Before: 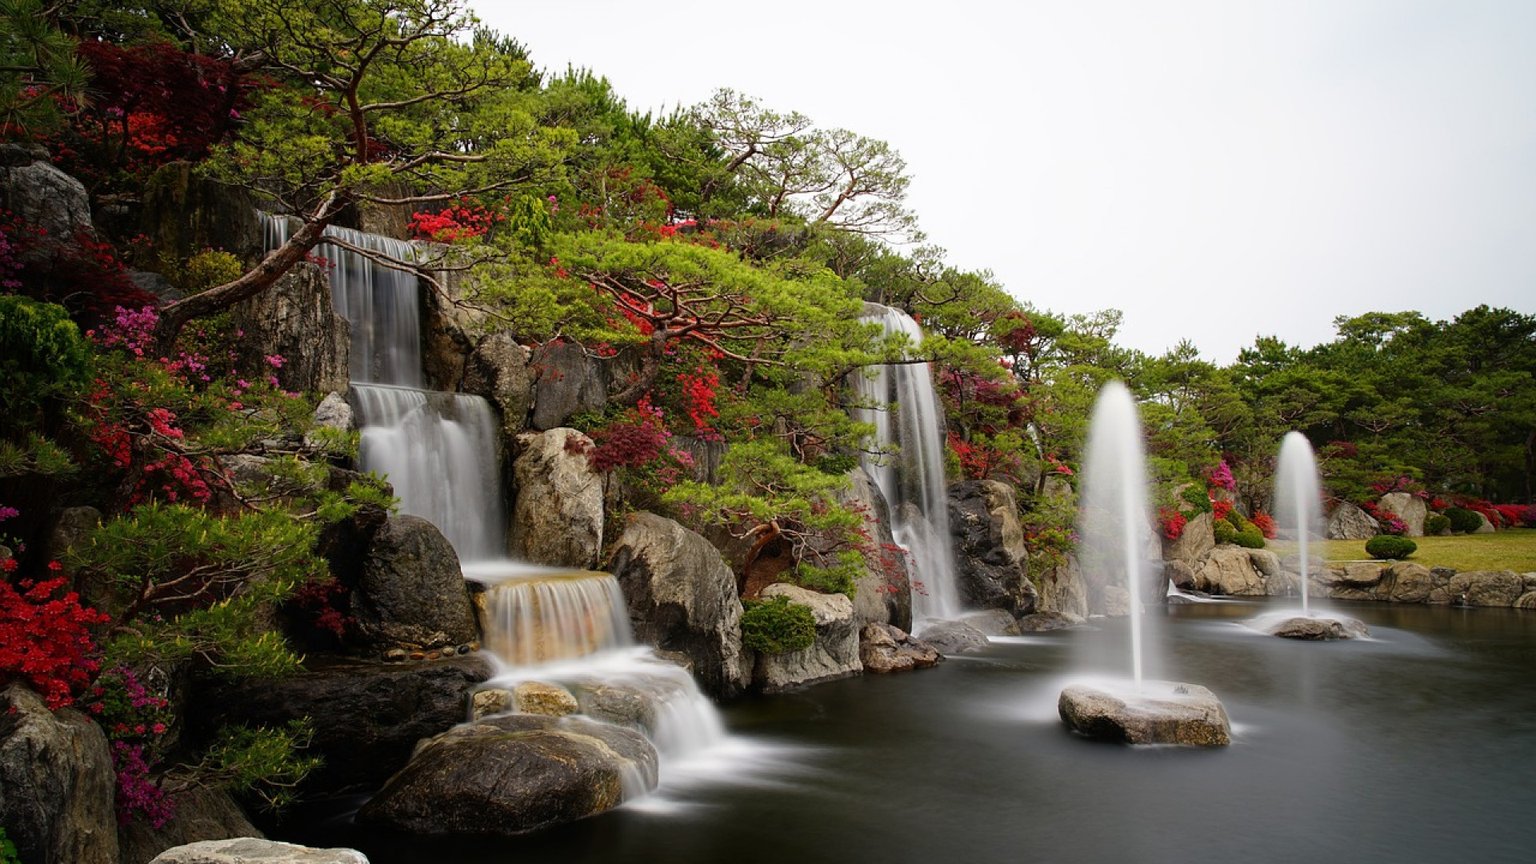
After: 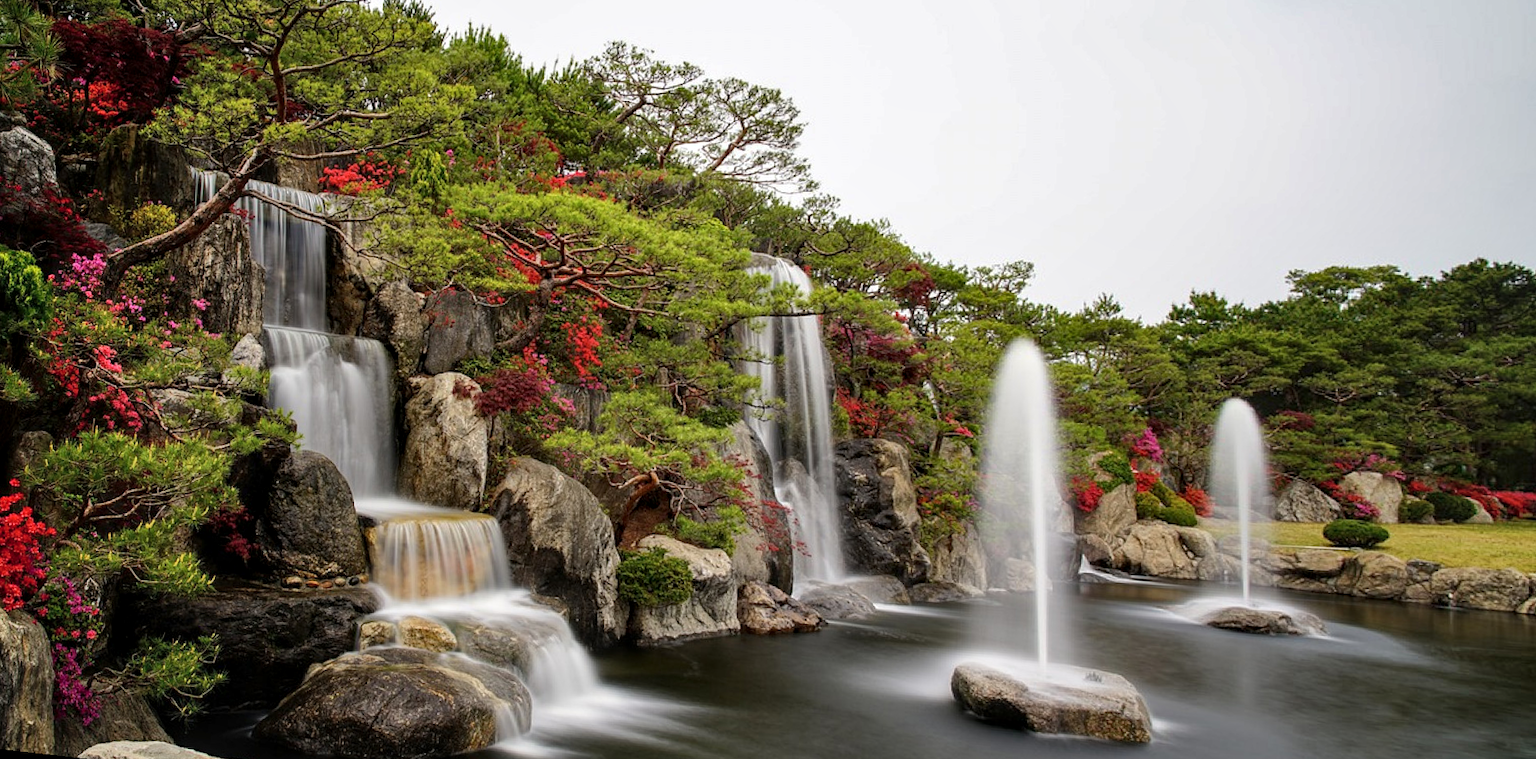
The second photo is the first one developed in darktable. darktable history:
local contrast: on, module defaults
shadows and highlights: shadows 52.42, soften with gaussian
rotate and perspective: rotation 1.69°, lens shift (vertical) -0.023, lens shift (horizontal) -0.291, crop left 0.025, crop right 0.988, crop top 0.092, crop bottom 0.842
